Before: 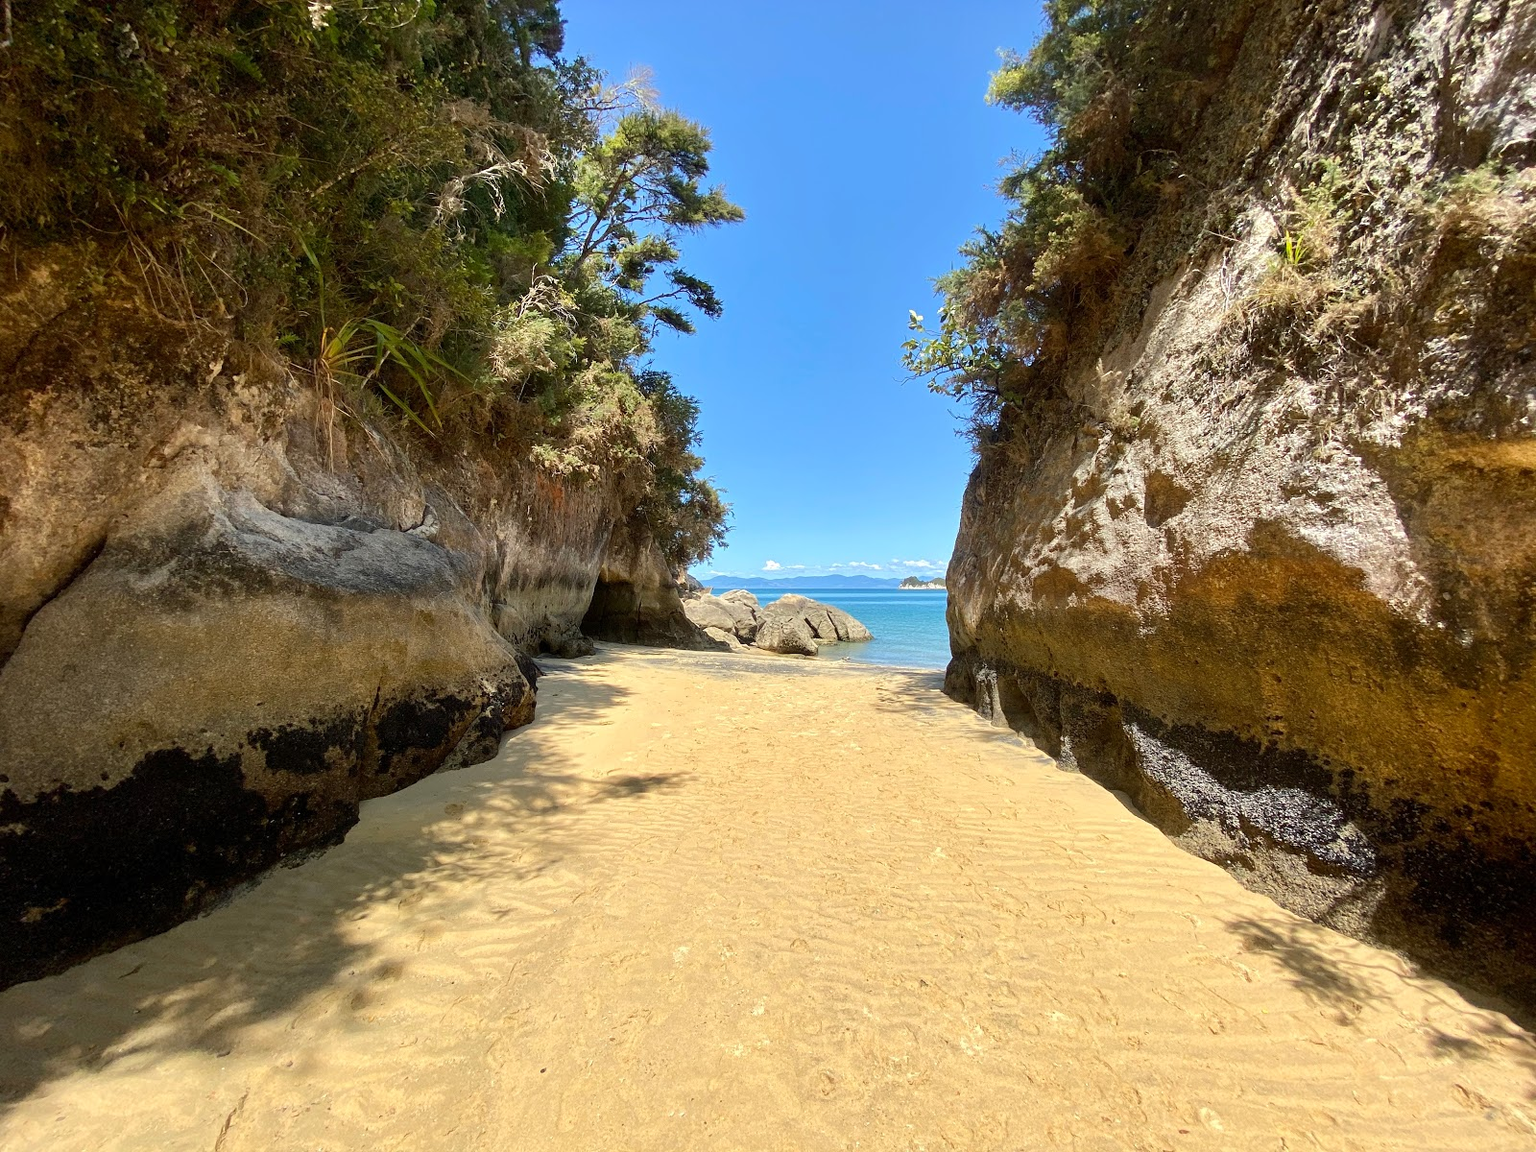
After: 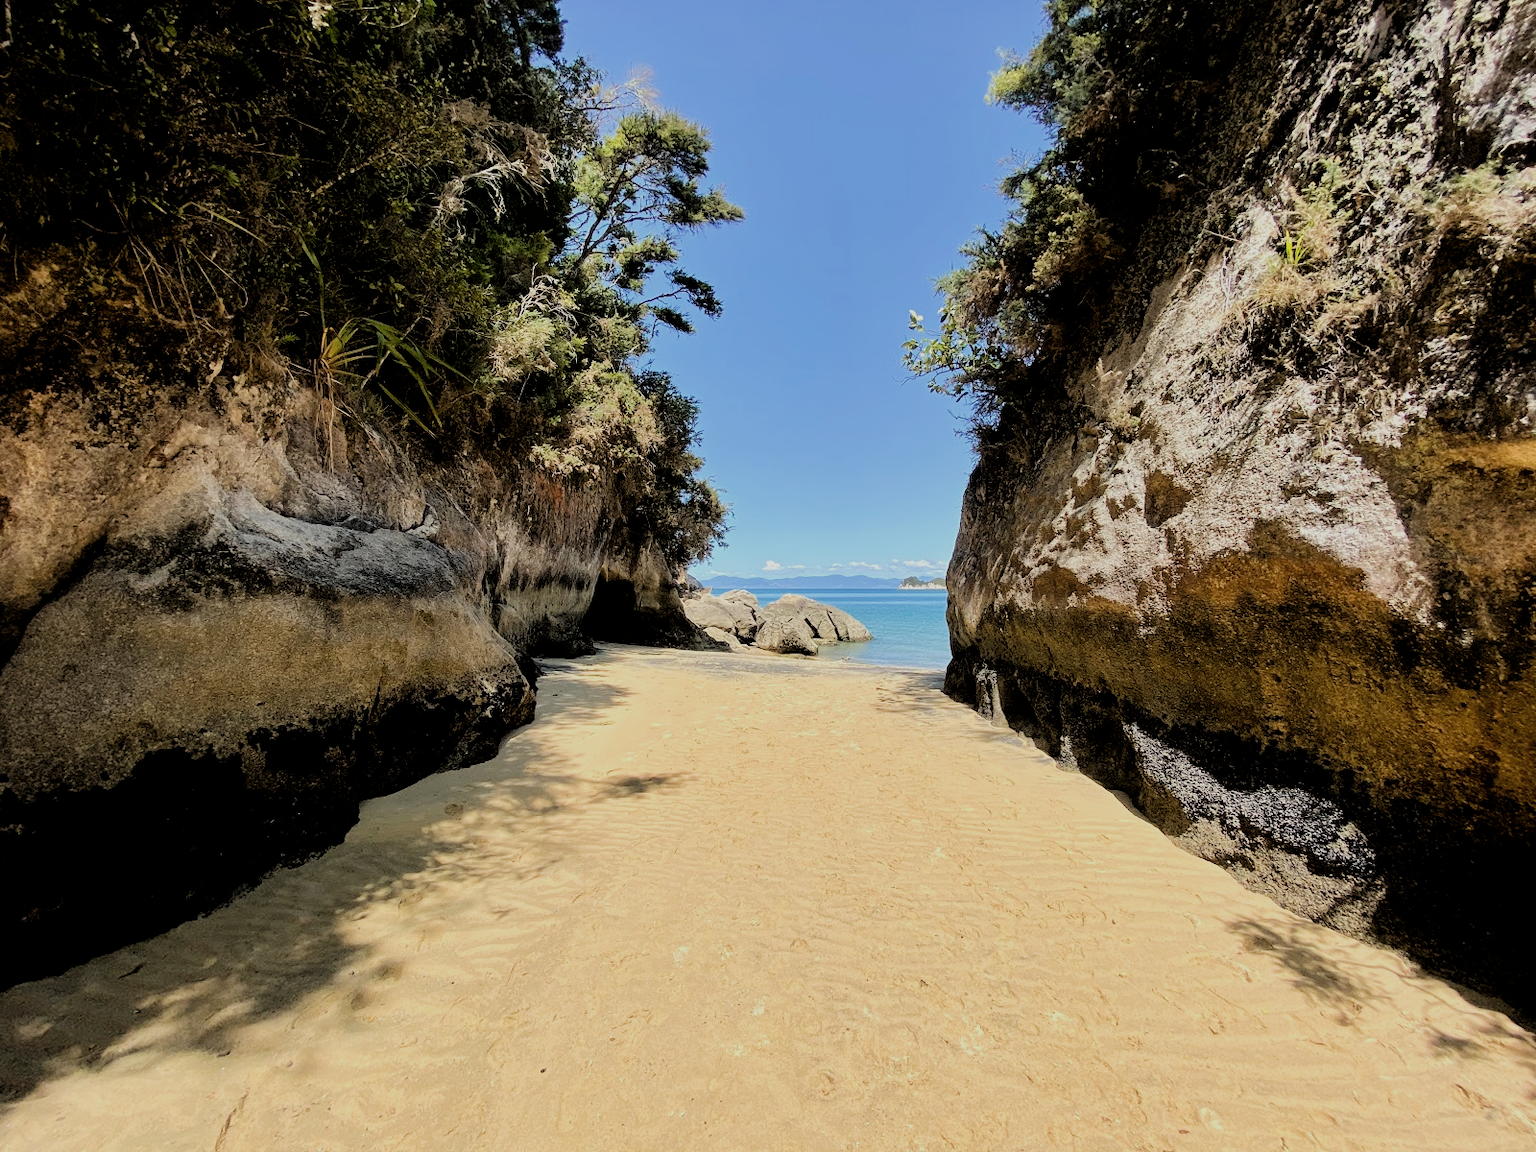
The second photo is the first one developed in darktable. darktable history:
contrast brightness saturation: saturation -0.064
filmic rgb: black relative exposure -2.96 EV, white relative exposure 4.56 EV, threshold 5.98 EV, hardness 1.74, contrast 1.245, enable highlight reconstruction true
